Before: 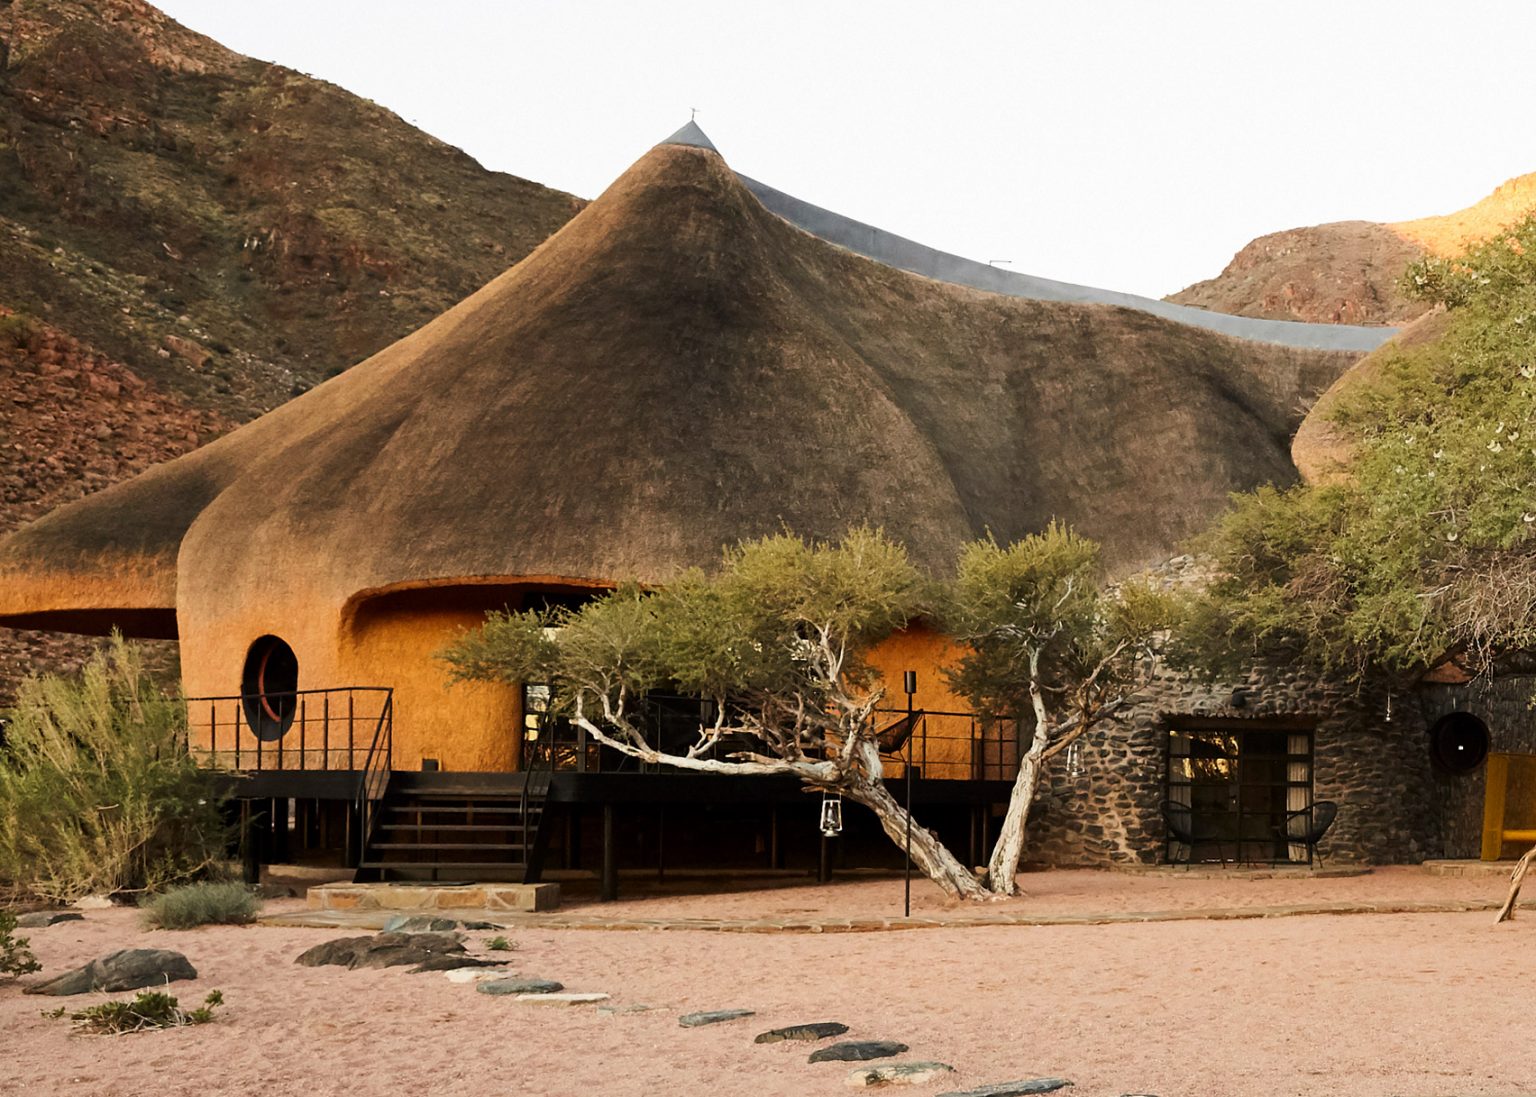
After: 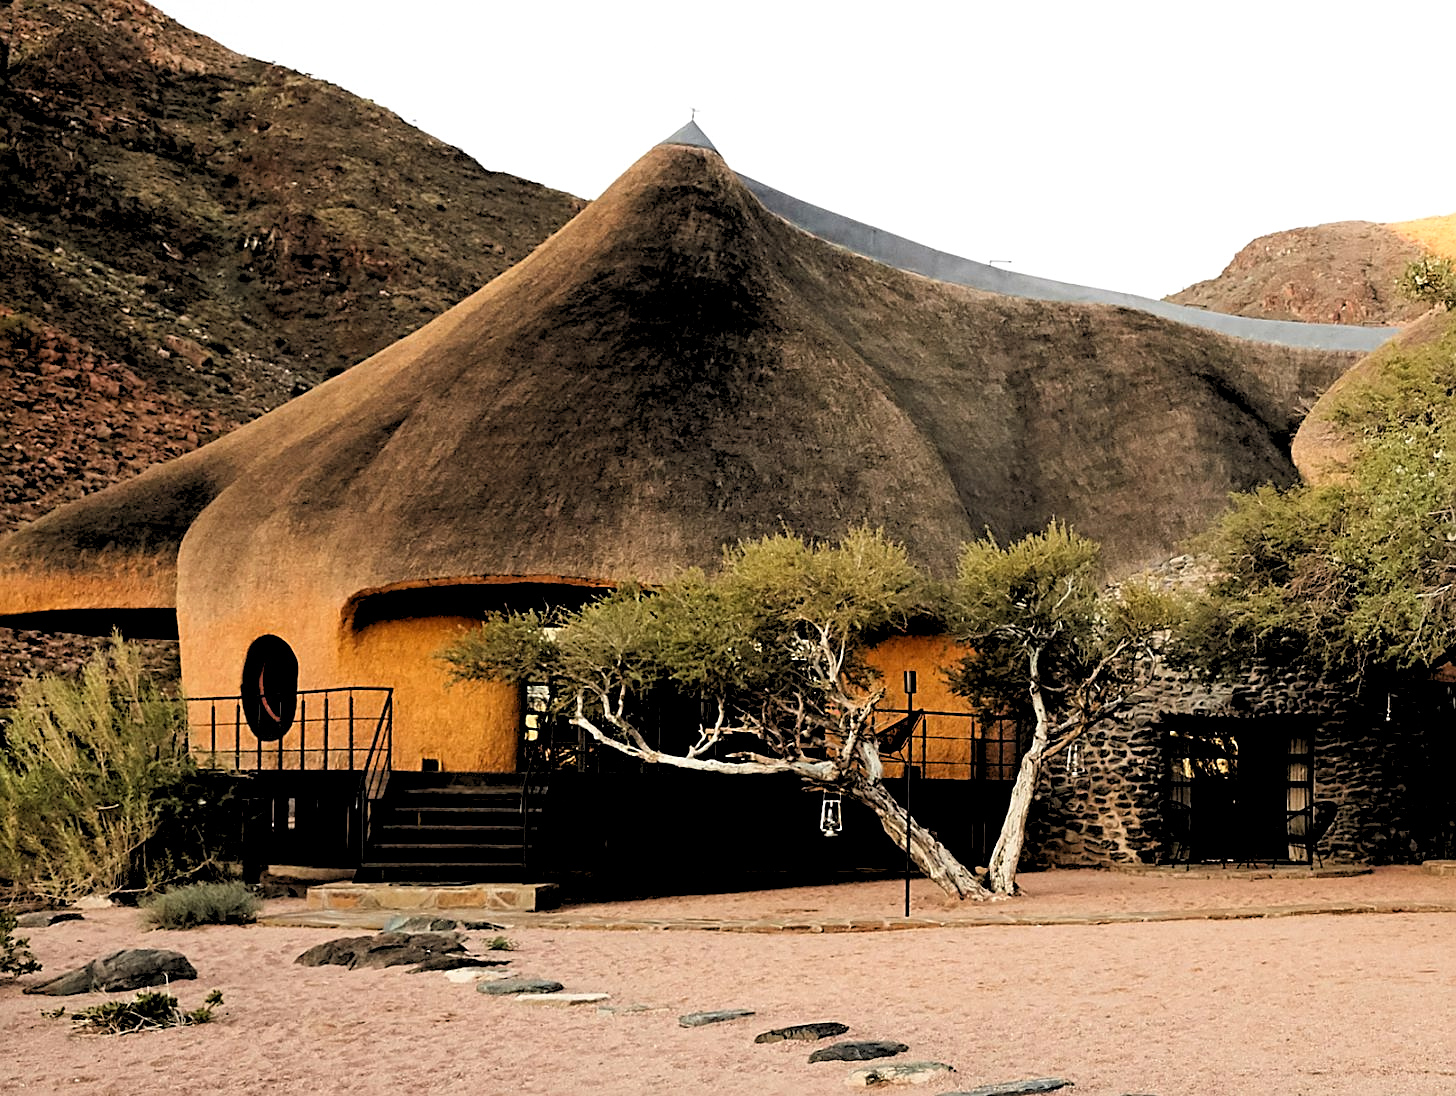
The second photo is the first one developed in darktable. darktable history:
crop and rotate: right 5.167%
sharpen: on, module defaults
rgb levels: levels [[0.029, 0.461, 0.922], [0, 0.5, 1], [0, 0.5, 1]]
